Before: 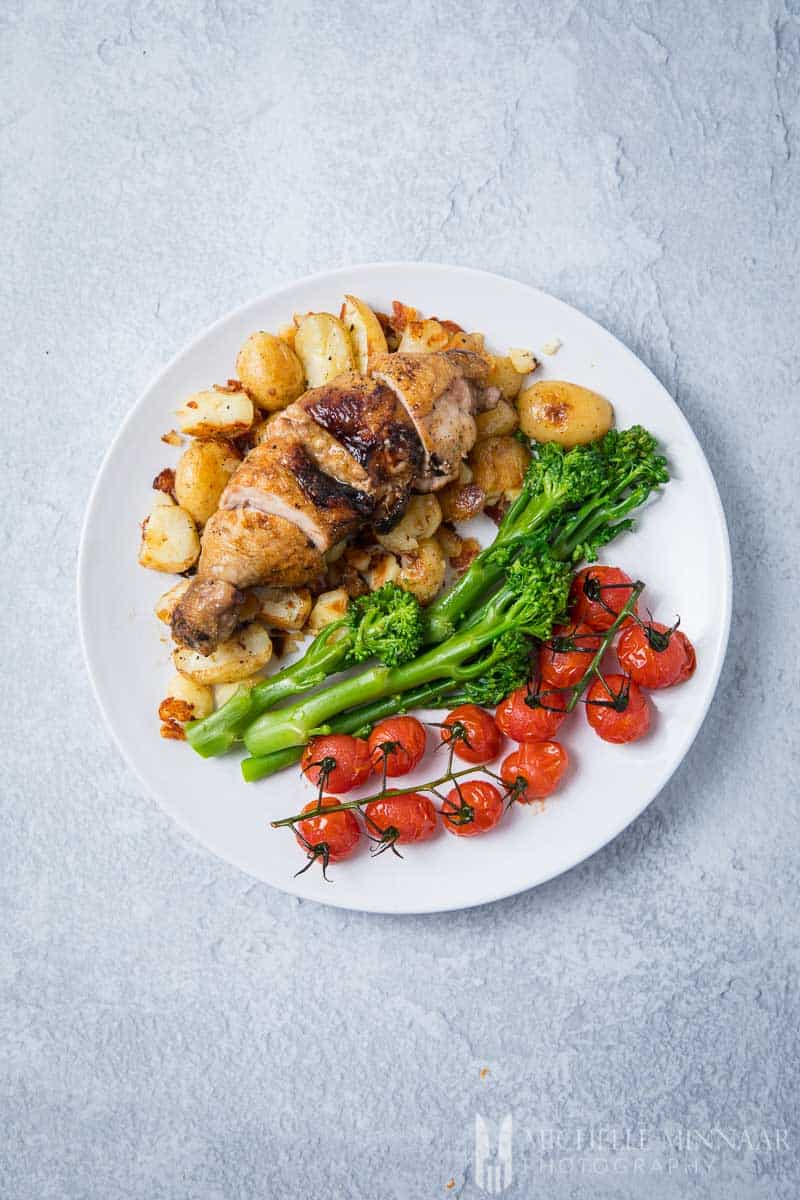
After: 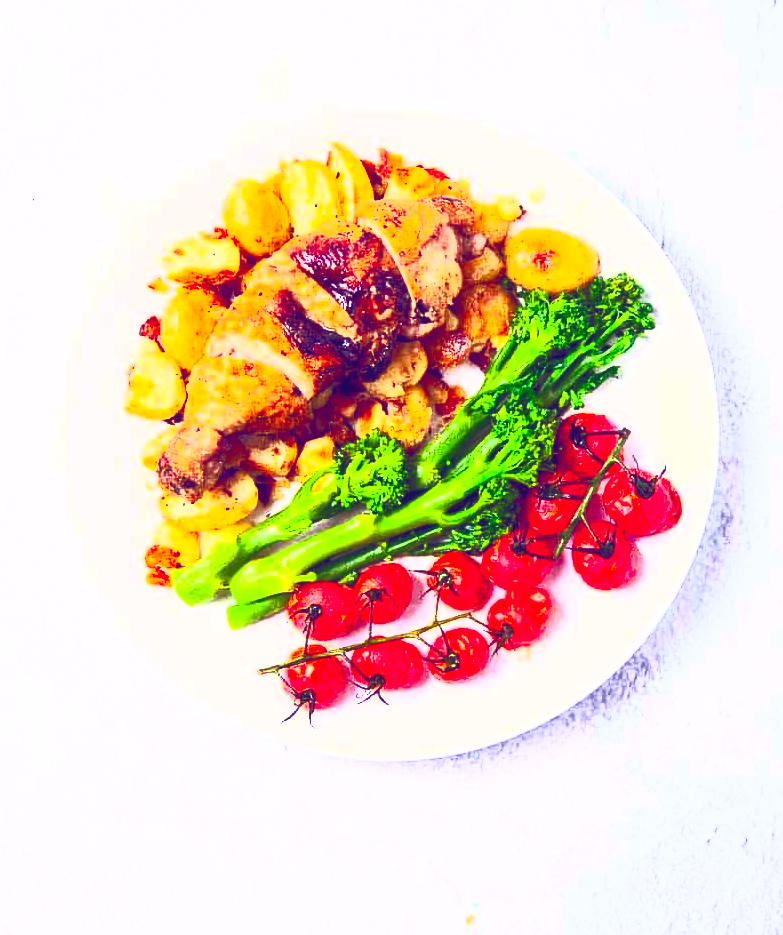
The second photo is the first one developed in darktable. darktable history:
contrast brightness saturation: contrast 1, brightness 1, saturation 1
crop and rotate: left 1.814%, top 12.818%, right 0.25%, bottom 9.225%
exposure: exposure -0.041 EV, compensate highlight preservation false
color balance: lift [1.001, 0.997, 0.99, 1.01], gamma [1.007, 1, 0.975, 1.025], gain [1, 1.065, 1.052, 0.935], contrast 13.25%
